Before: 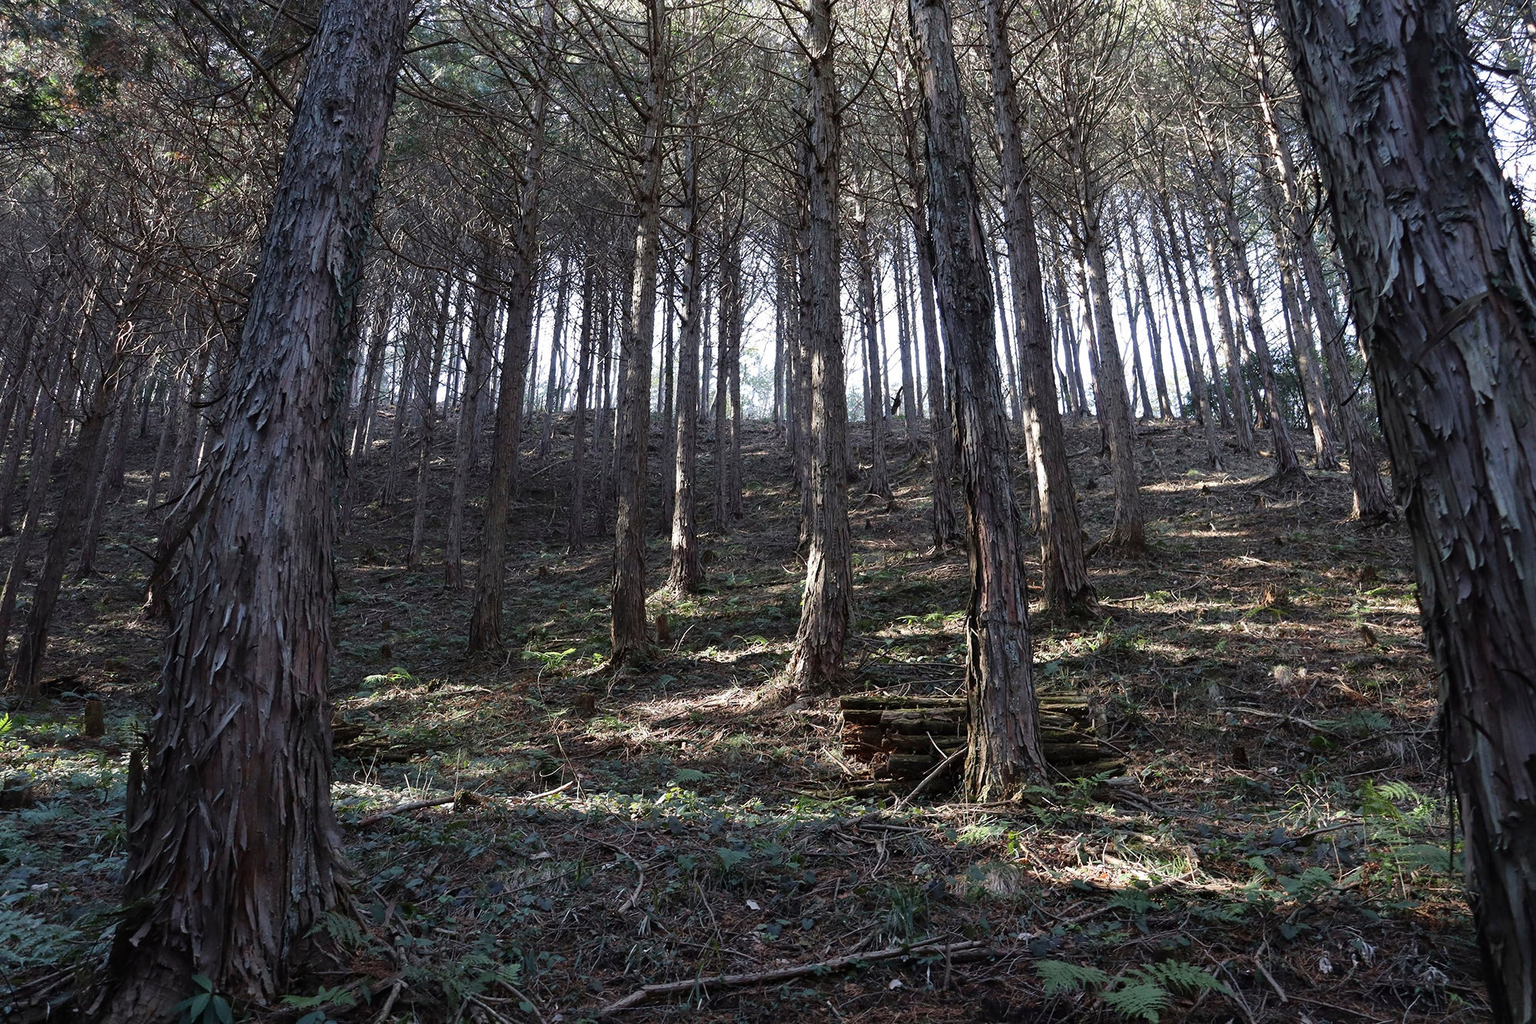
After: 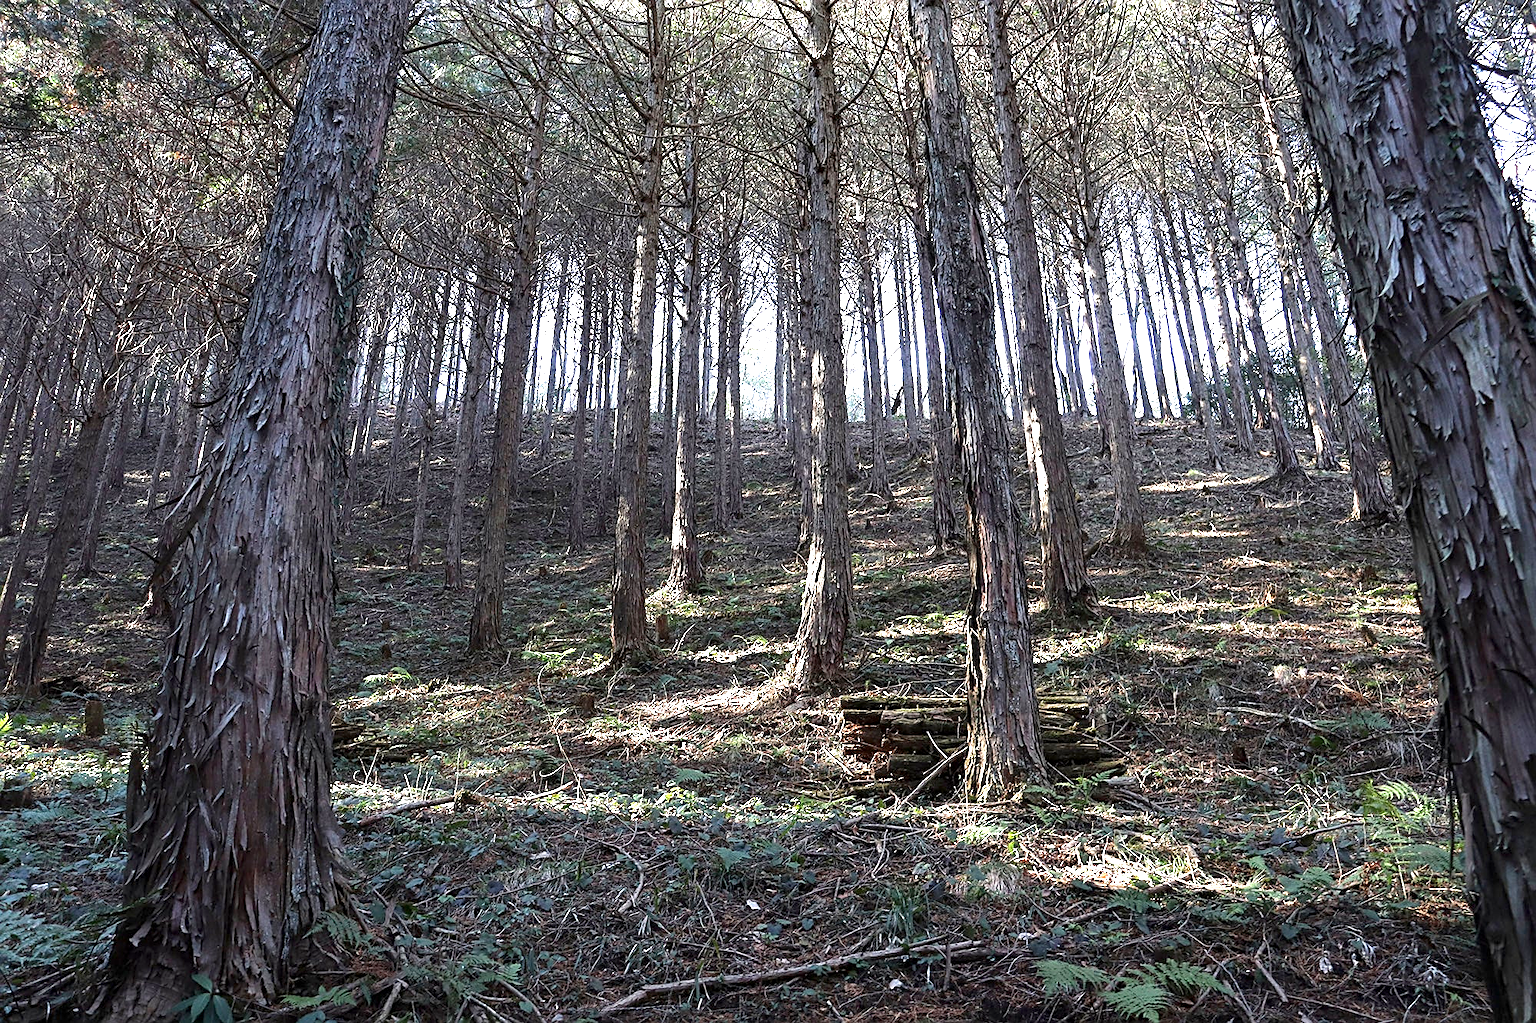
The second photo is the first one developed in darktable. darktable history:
sharpen: on, module defaults
exposure: black level correction 0.001, exposure 1.116 EV, compensate highlight preservation false
